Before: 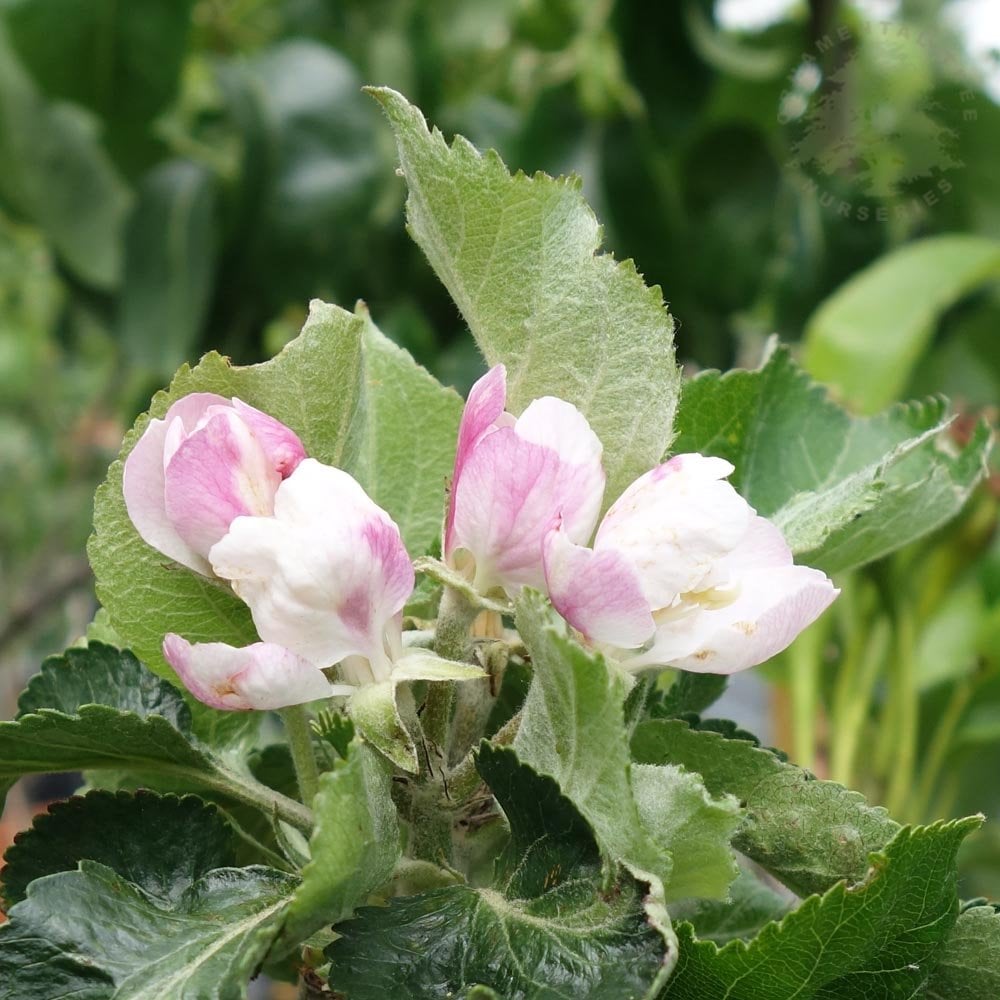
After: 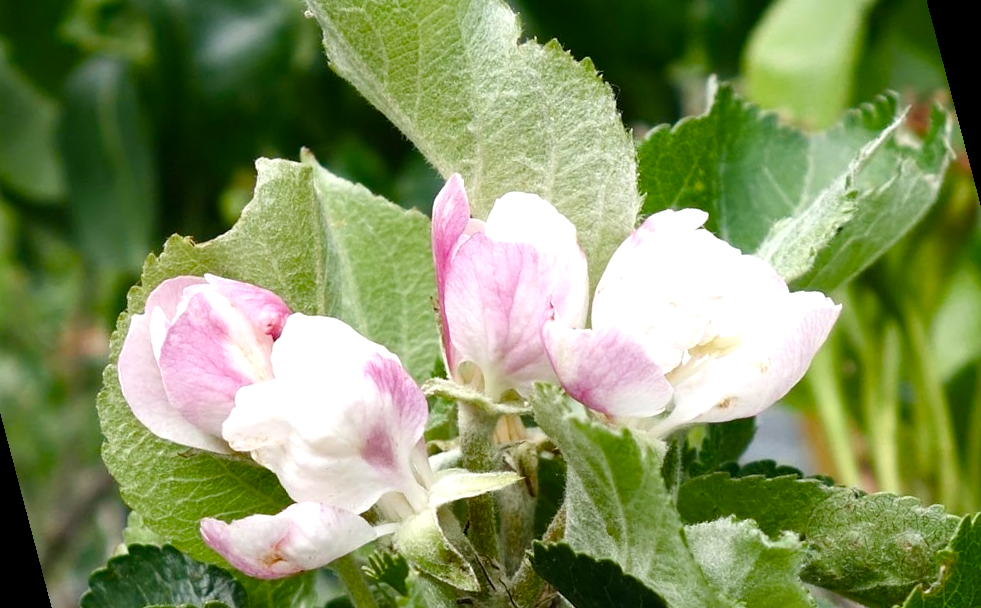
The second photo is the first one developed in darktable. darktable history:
color balance rgb: perceptual saturation grading › highlights -29.58%, perceptual saturation grading › mid-tones 29.47%, perceptual saturation grading › shadows 59.73%, perceptual brilliance grading › global brilliance -17.79%, perceptual brilliance grading › highlights 28.73%, global vibrance 15.44%
rotate and perspective: rotation -14.8°, crop left 0.1, crop right 0.903, crop top 0.25, crop bottom 0.748
